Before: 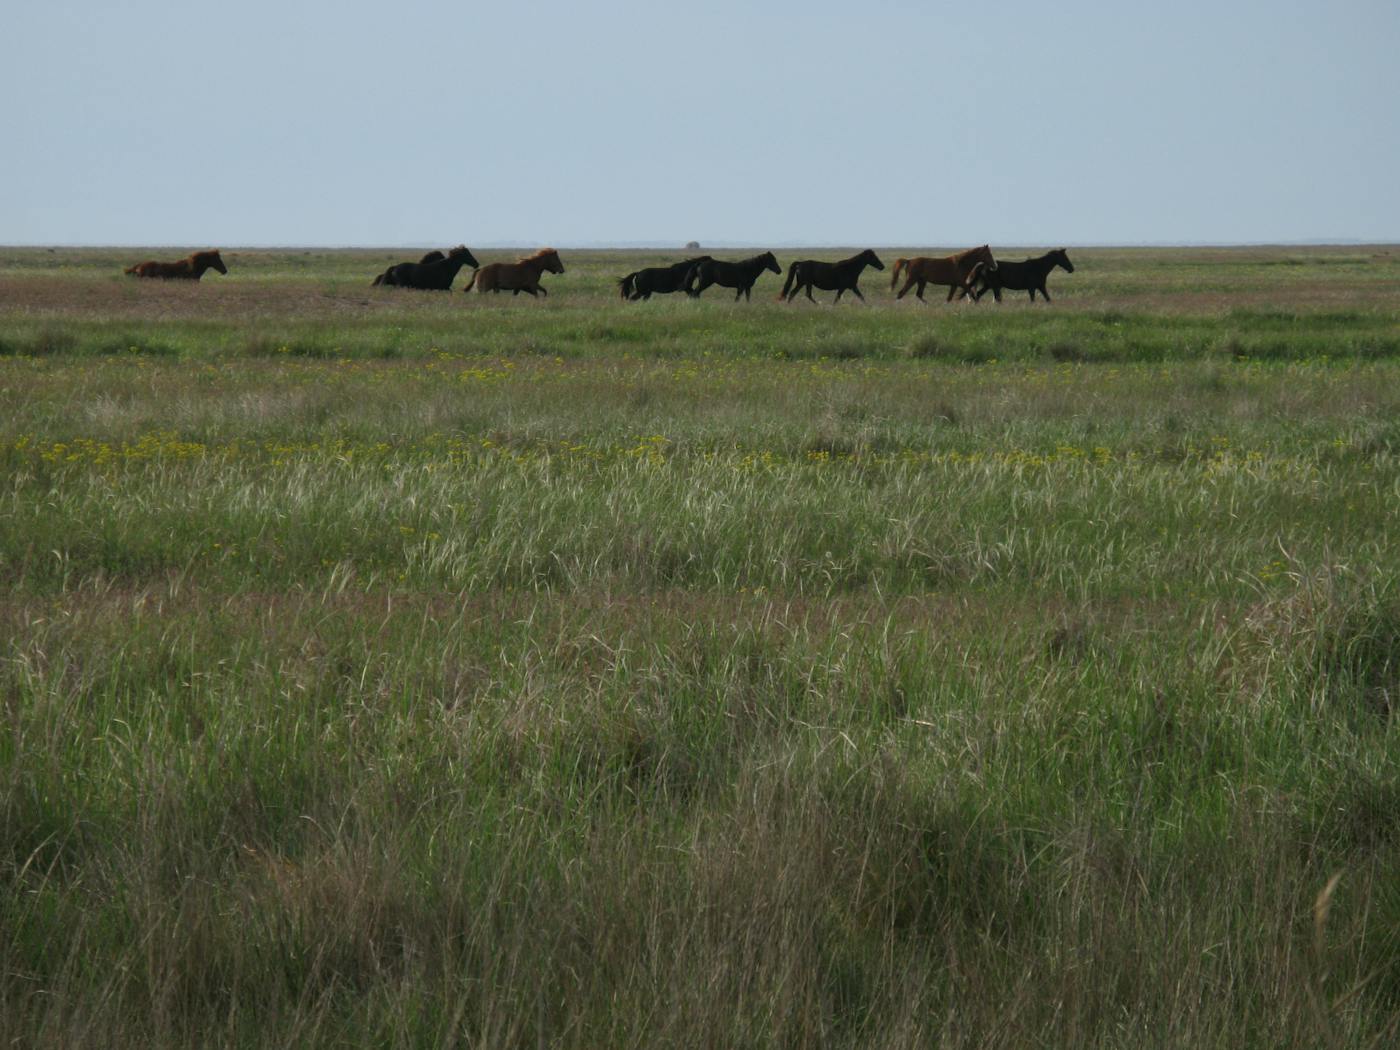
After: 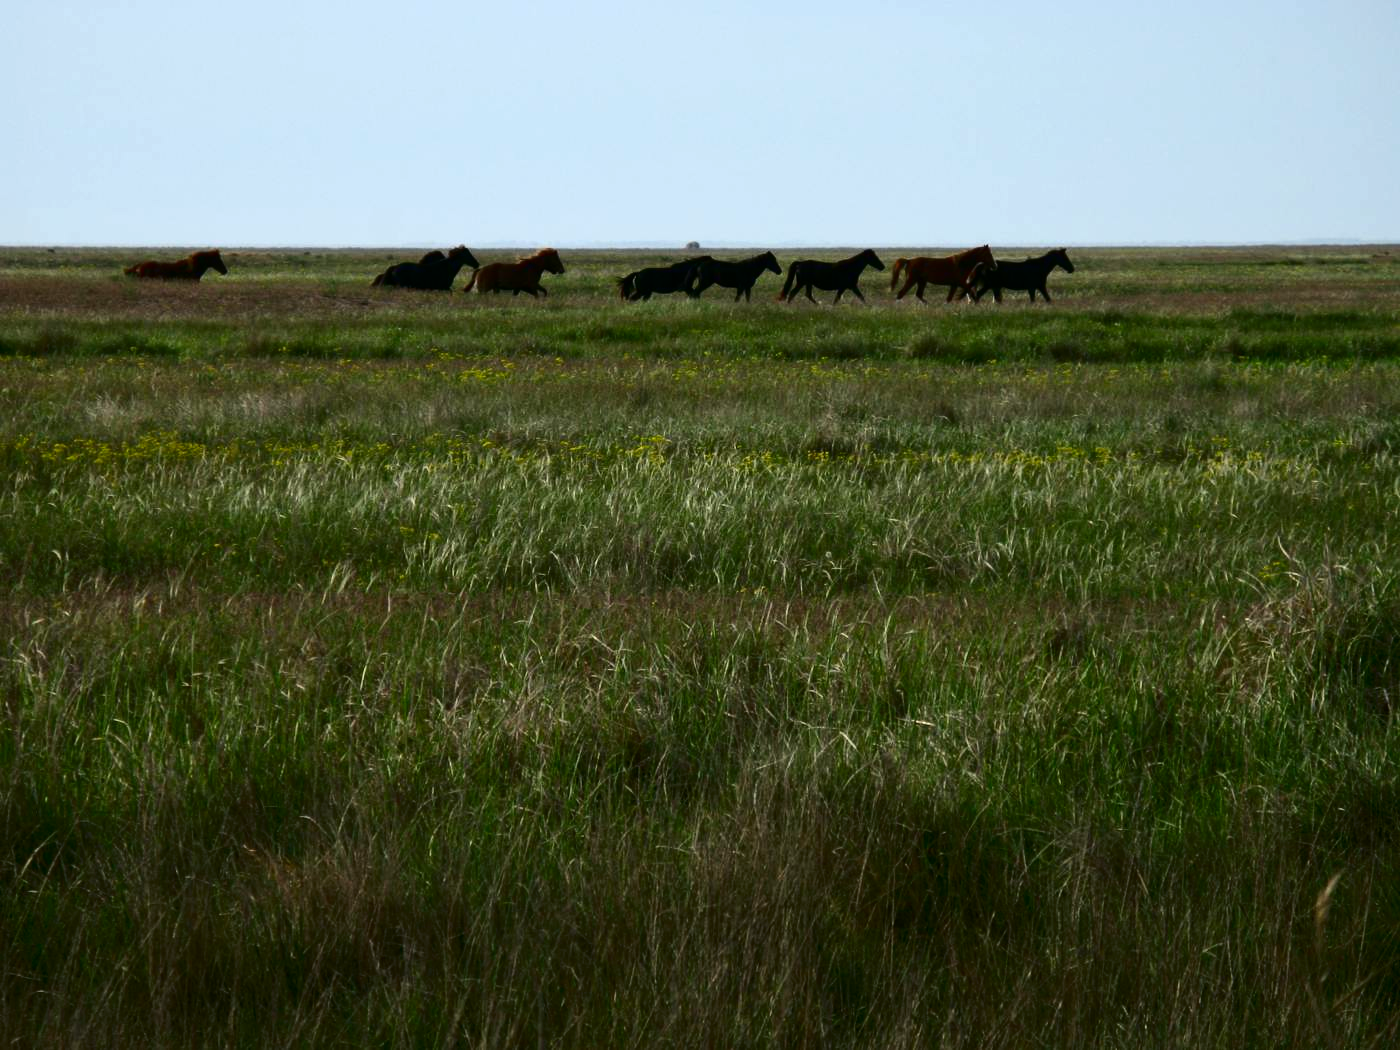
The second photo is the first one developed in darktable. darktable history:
contrast brightness saturation: contrast 0.244, brightness -0.243, saturation 0.149
exposure: black level correction 0, exposure 0.5 EV, compensate highlight preservation false
